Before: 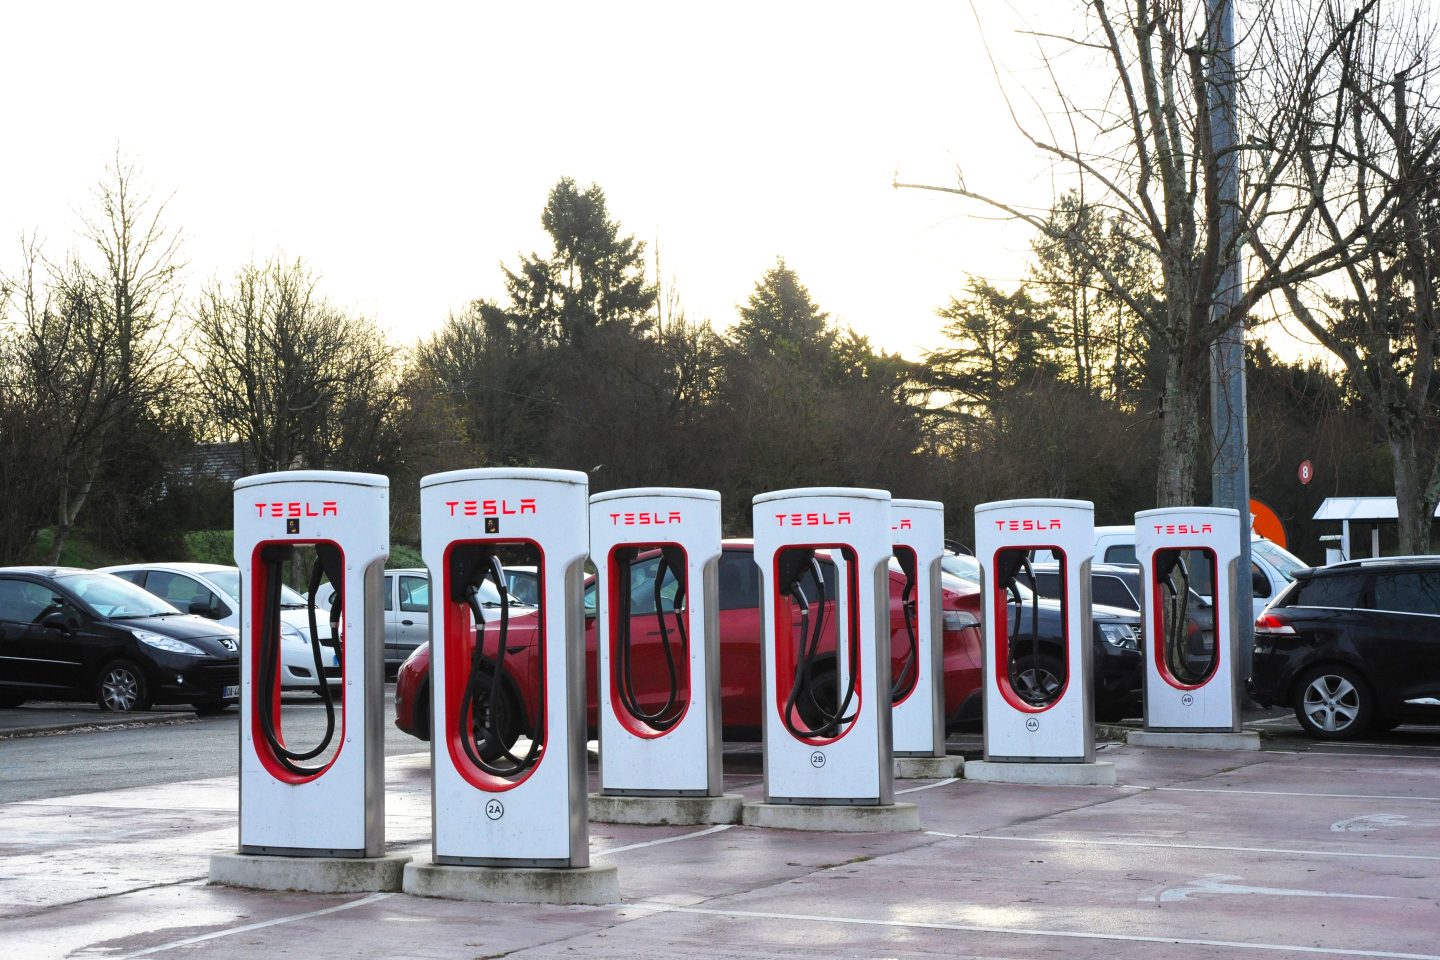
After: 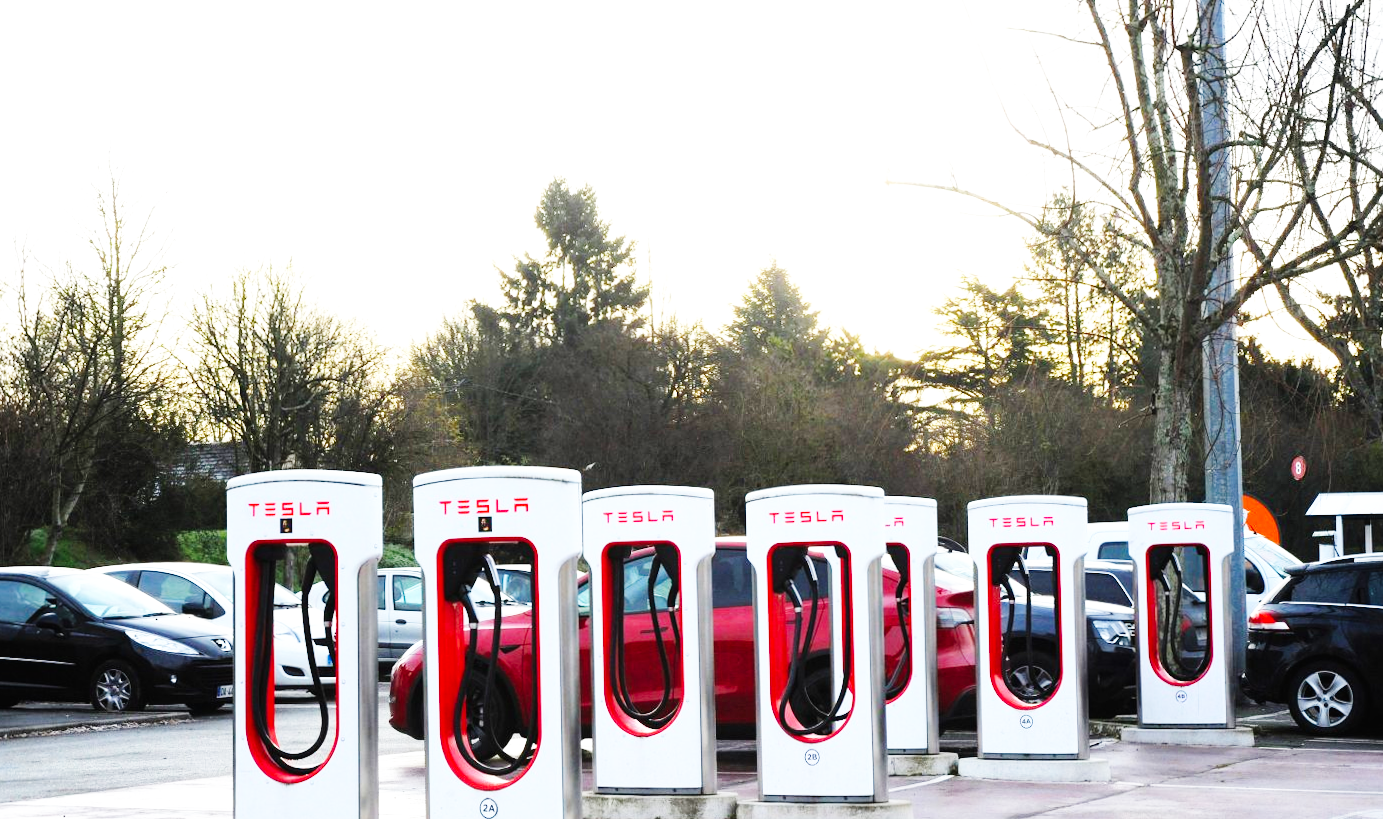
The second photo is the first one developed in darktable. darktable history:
base curve: curves: ch0 [(0, 0.003) (0.001, 0.002) (0.006, 0.004) (0.02, 0.022) (0.048, 0.086) (0.094, 0.234) (0.162, 0.431) (0.258, 0.629) (0.385, 0.8) (0.548, 0.918) (0.751, 0.988) (1, 1)], preserve colors none
crop and rotate: angle 0.2°, left 0.275%, right 3.127%, bottom 14.18%
